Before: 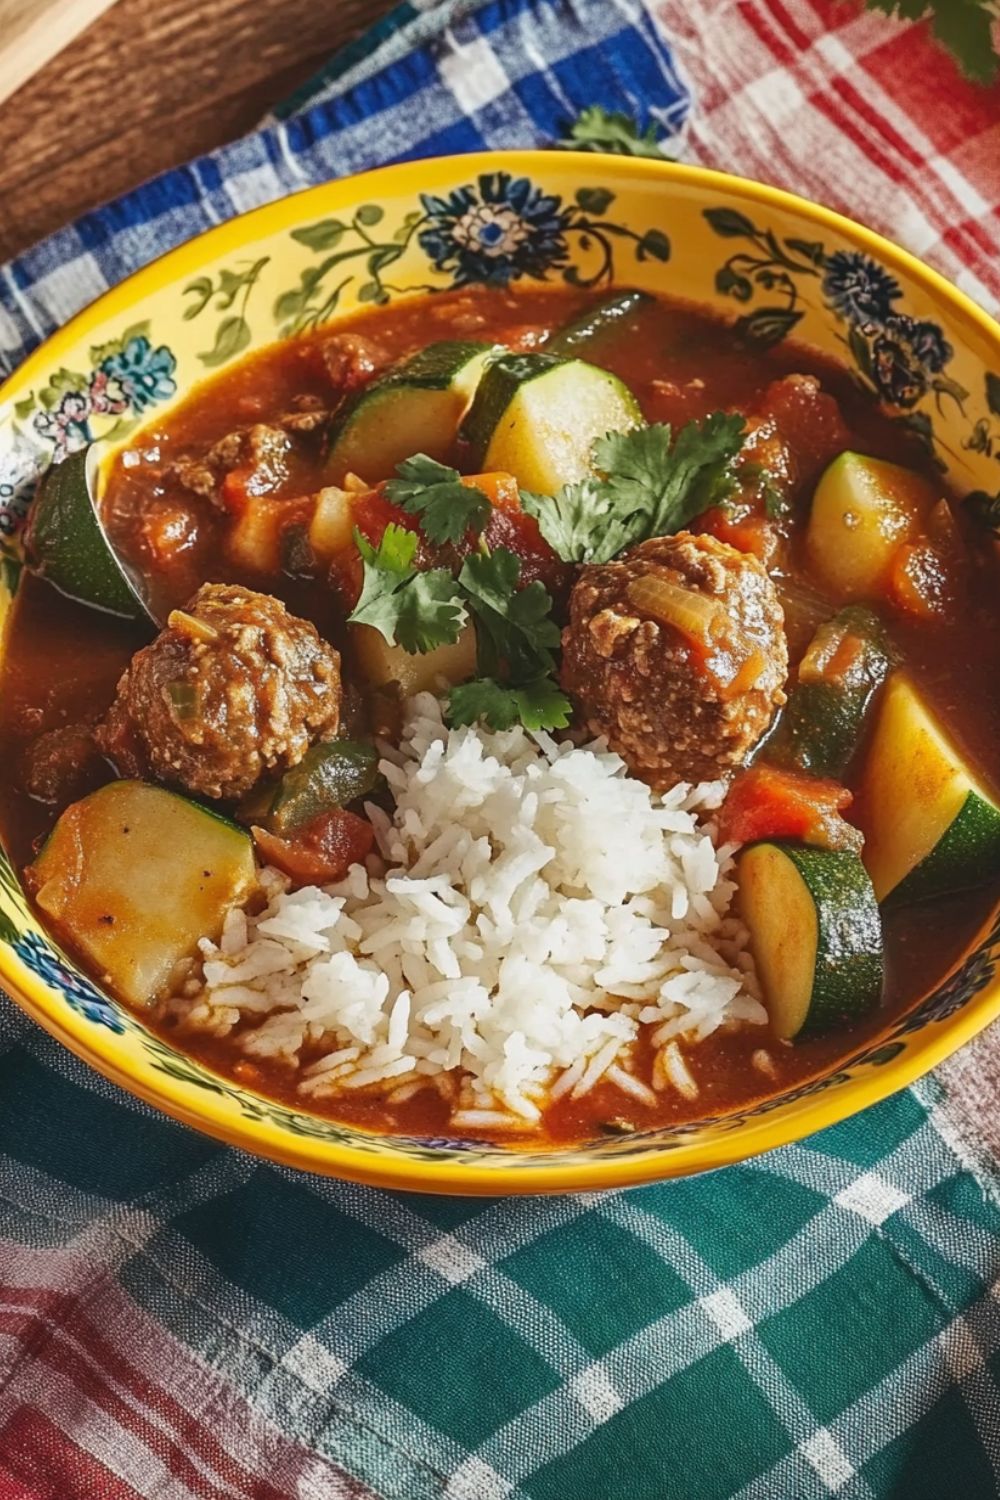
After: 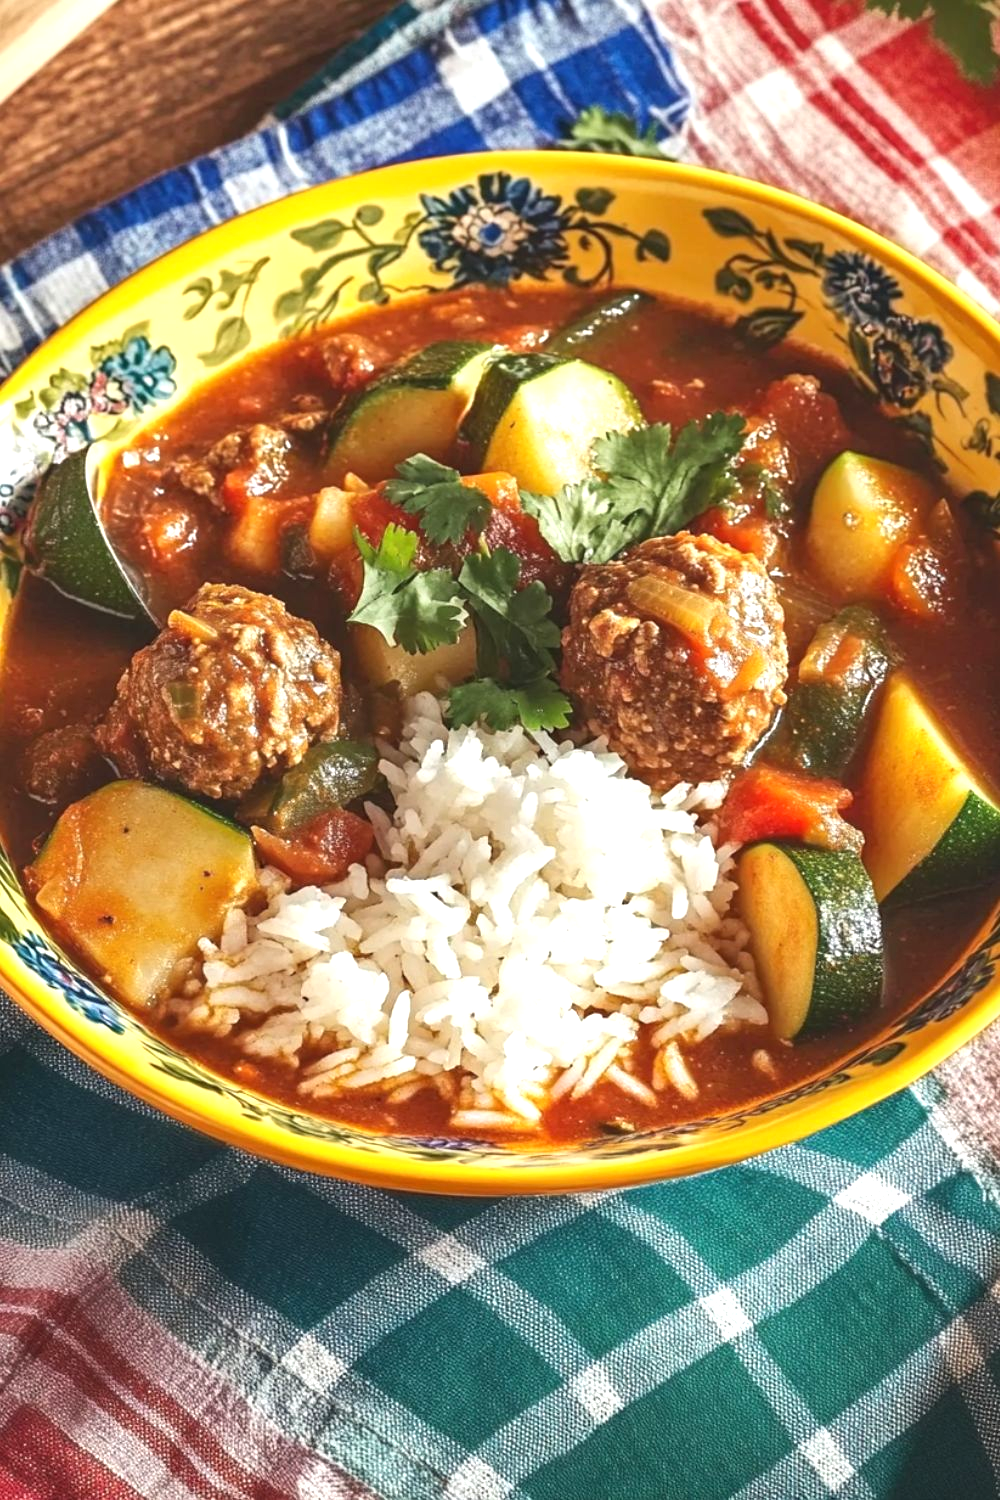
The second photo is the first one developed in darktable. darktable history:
exposure: exposure 0.721 EV, compensate highlight preservation false
